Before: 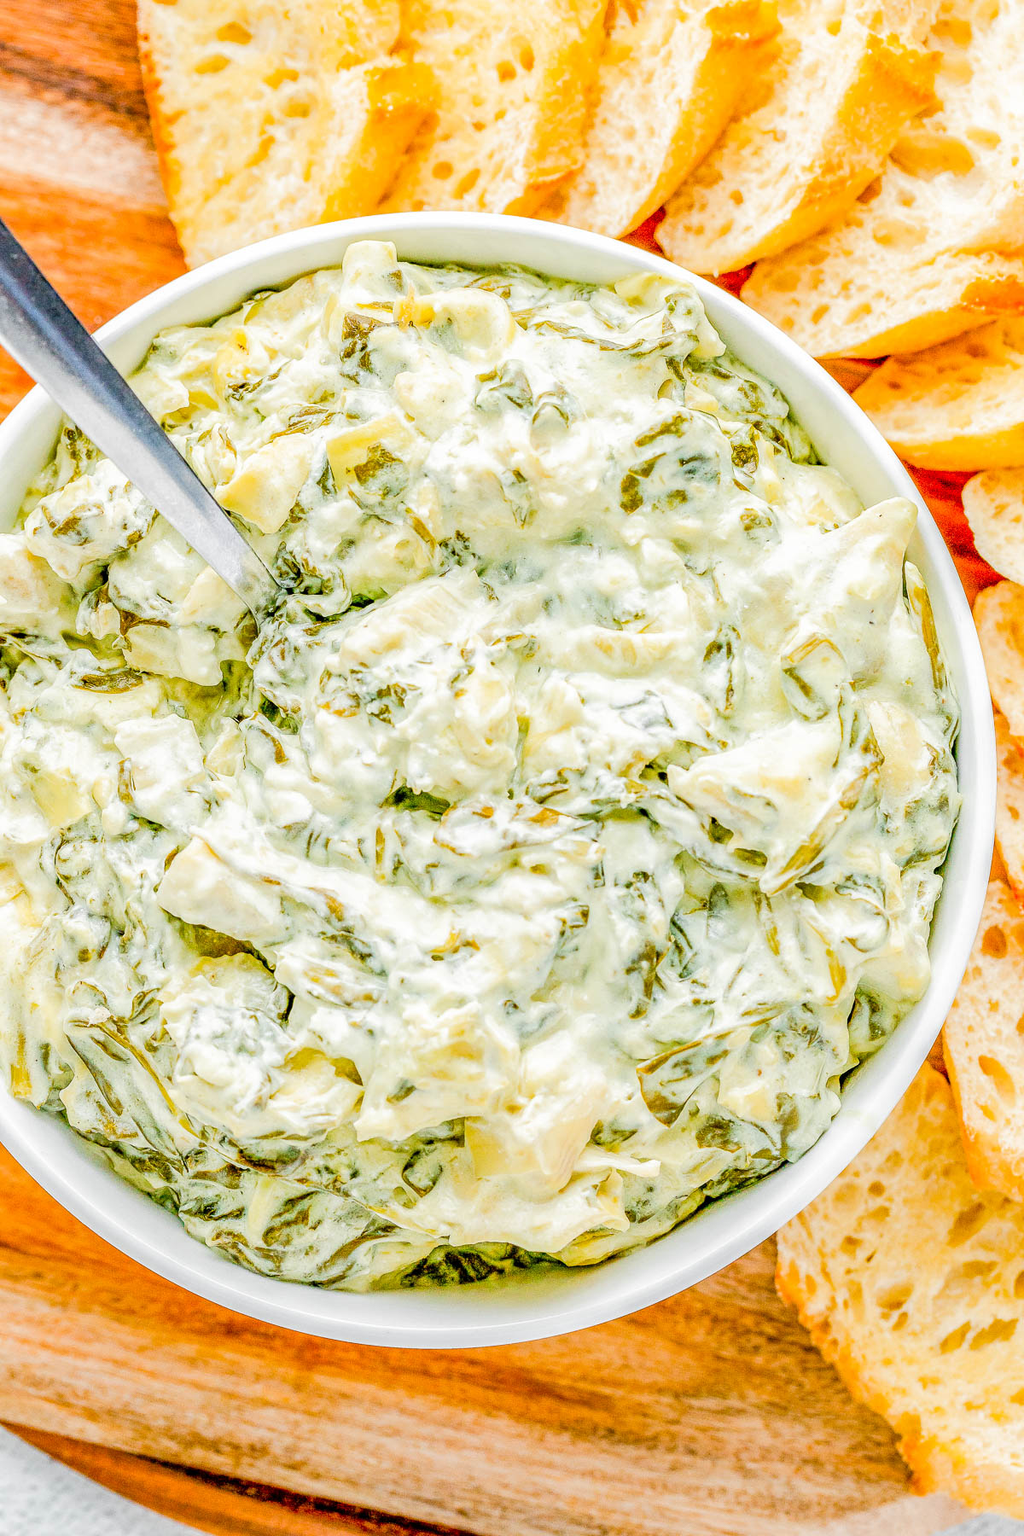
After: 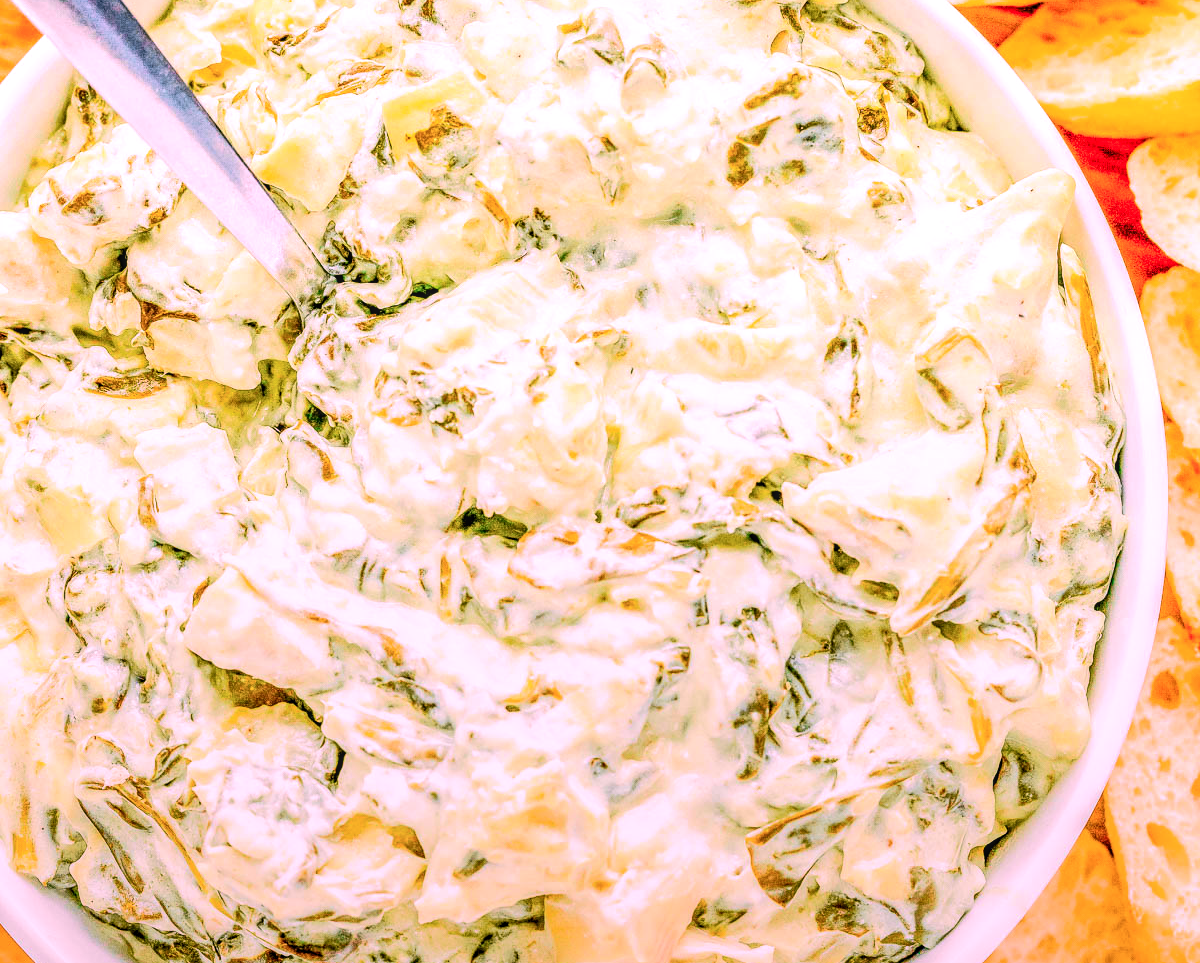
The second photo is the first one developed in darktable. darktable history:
tone curve: curves: ch0 [(0, 0.018) (0.061, 0.041) (0.205, 0.191) (0.289, 0.292) (0.39, 0.424) (0.493, 0.551) (0.666, 0.743) (0.795, 0.841) (1, 0.998)]; ch1 [(0, 0) (0.385, 0.343) (0.439, 0.415) (0.494, 0.498) (0.501, 0.501) (0.51, 0.496) (0.548, 0.554) (0.586, 0.61) (0.684, 0.658) (0.783, 0.804) (1, 1)]; ch2 [(0, 0) (0.304, 0.31) (0.403, 0.399) (0.441, 0.428) (0.47, 0.469) (0.498, 0.496) (0.524, 0.538) (0.566, 0.588) (0.648, 0.665) (0.697, 0.699) (1, 1)], color space Lab, independent channels, preserve colors none
levels: levels [0.026, 0.507, 0.987]
local contrast: on, module defaults
crop and rotate: top 23.043%, bottom 23.437%
white balance: red 1.188, blue 1.11
graduated density: rotation -180°, offset 27.42
